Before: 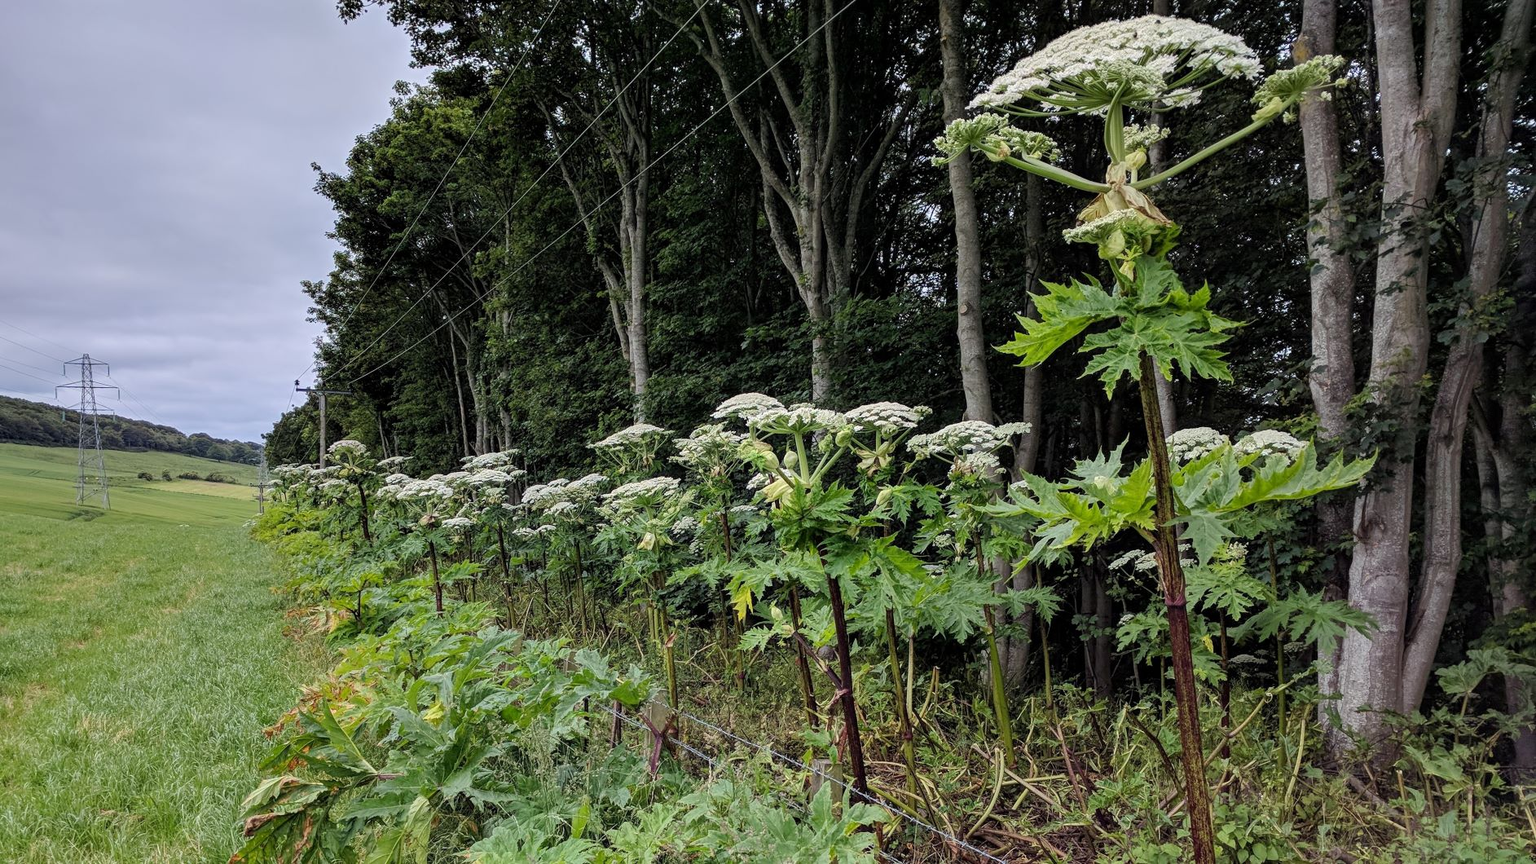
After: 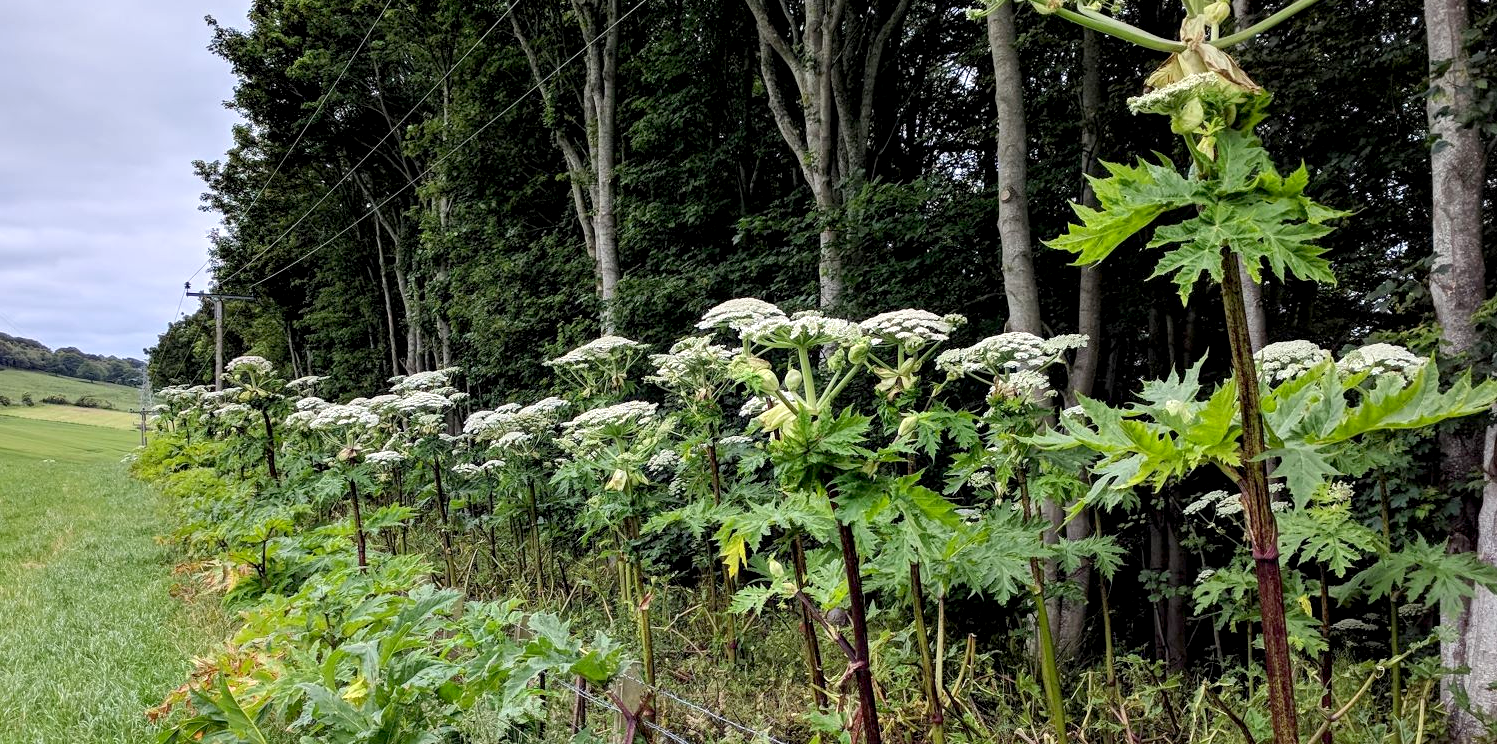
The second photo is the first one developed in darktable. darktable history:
crop: left 9.443%, top 17.439%, right 11.123%, bottom 12.326%
exposure: black level correction 0.005, exposure 0.421 EV, compensate highlight preservation false
